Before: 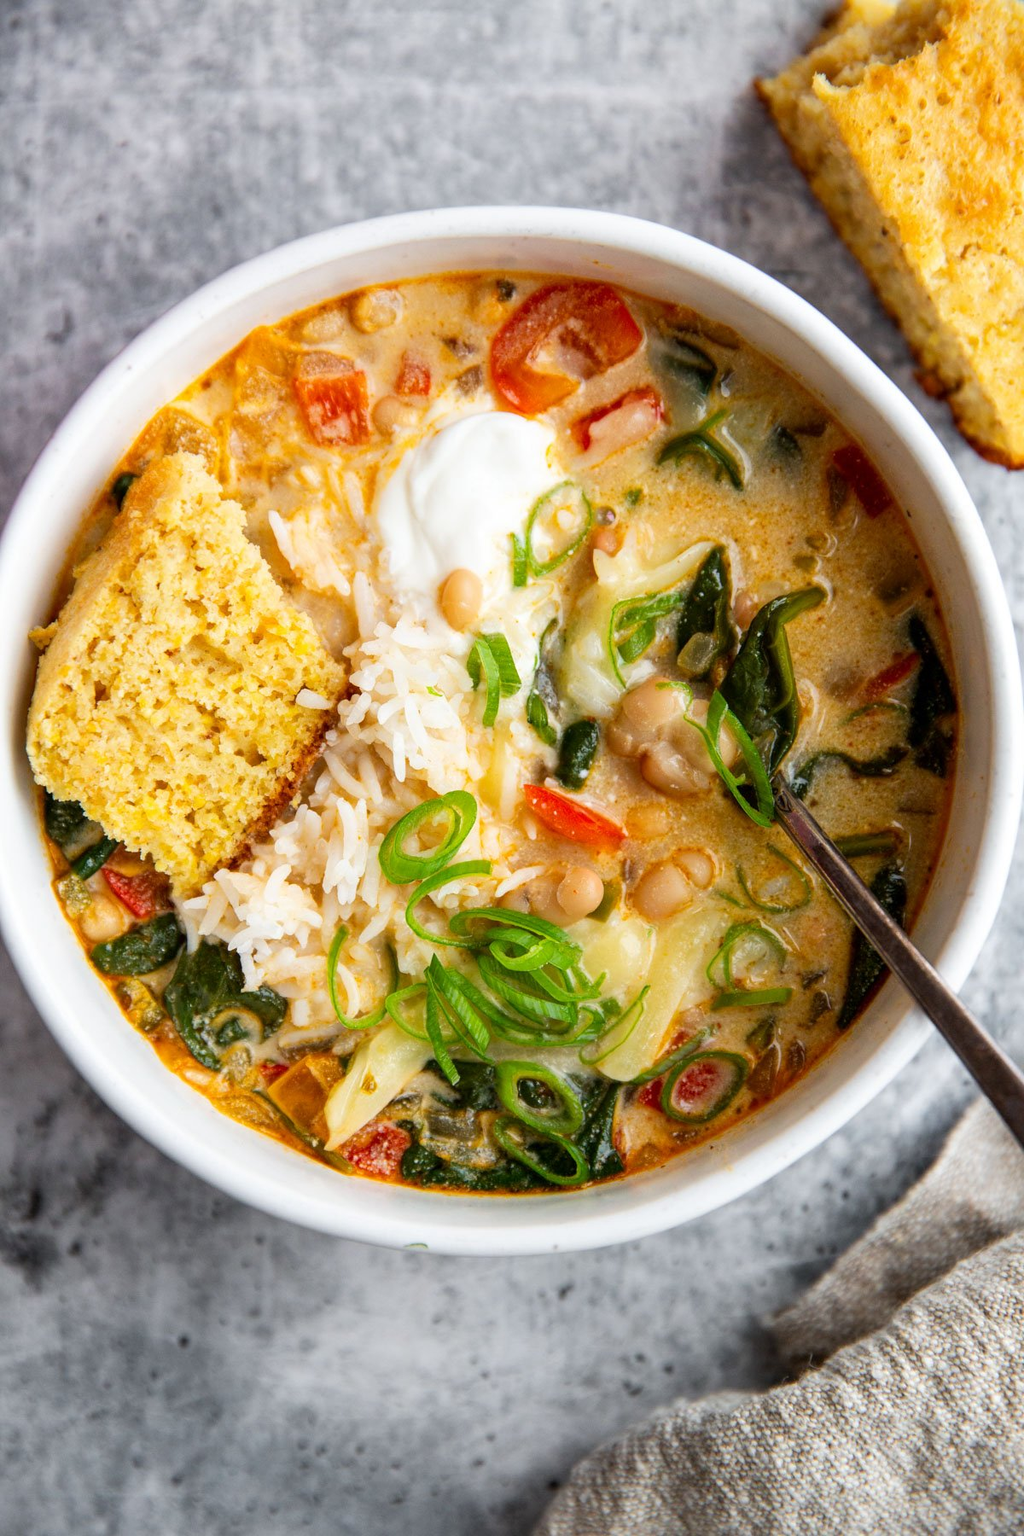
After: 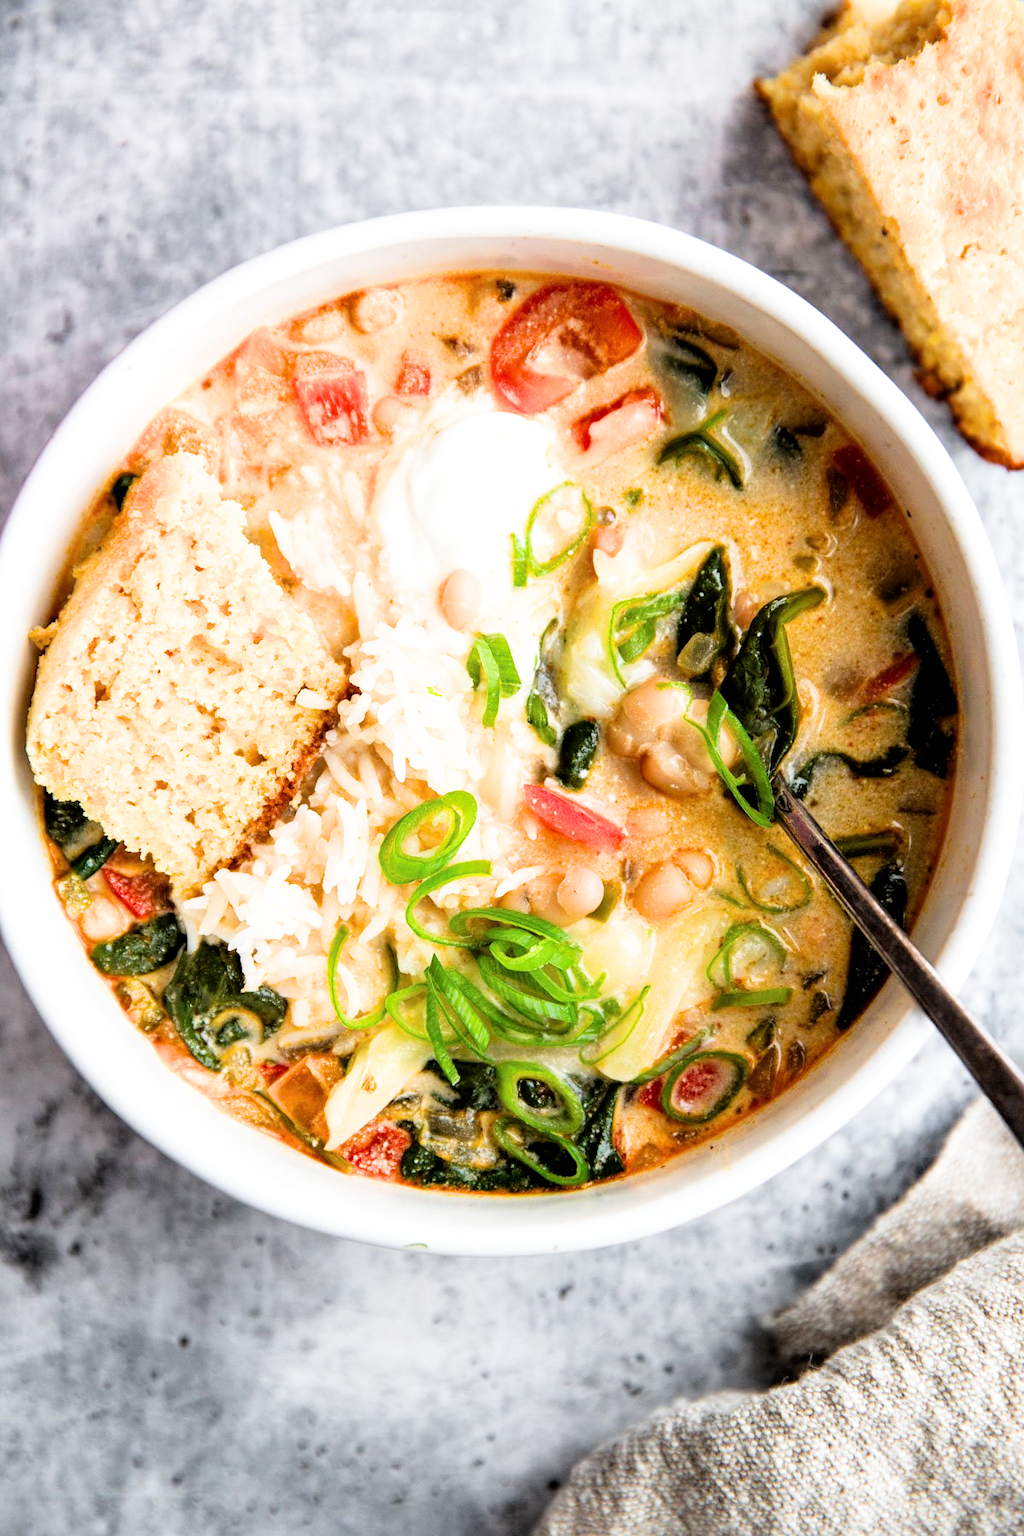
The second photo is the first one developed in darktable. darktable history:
exposure: exposure 0.77 EV, compensate highlight preservation false
filmic rgb: black relative exposure -5 EV, white relative exposure 3.2 EV, hardness 3.42, contrast 1.2, highlights saturation mix -50%
